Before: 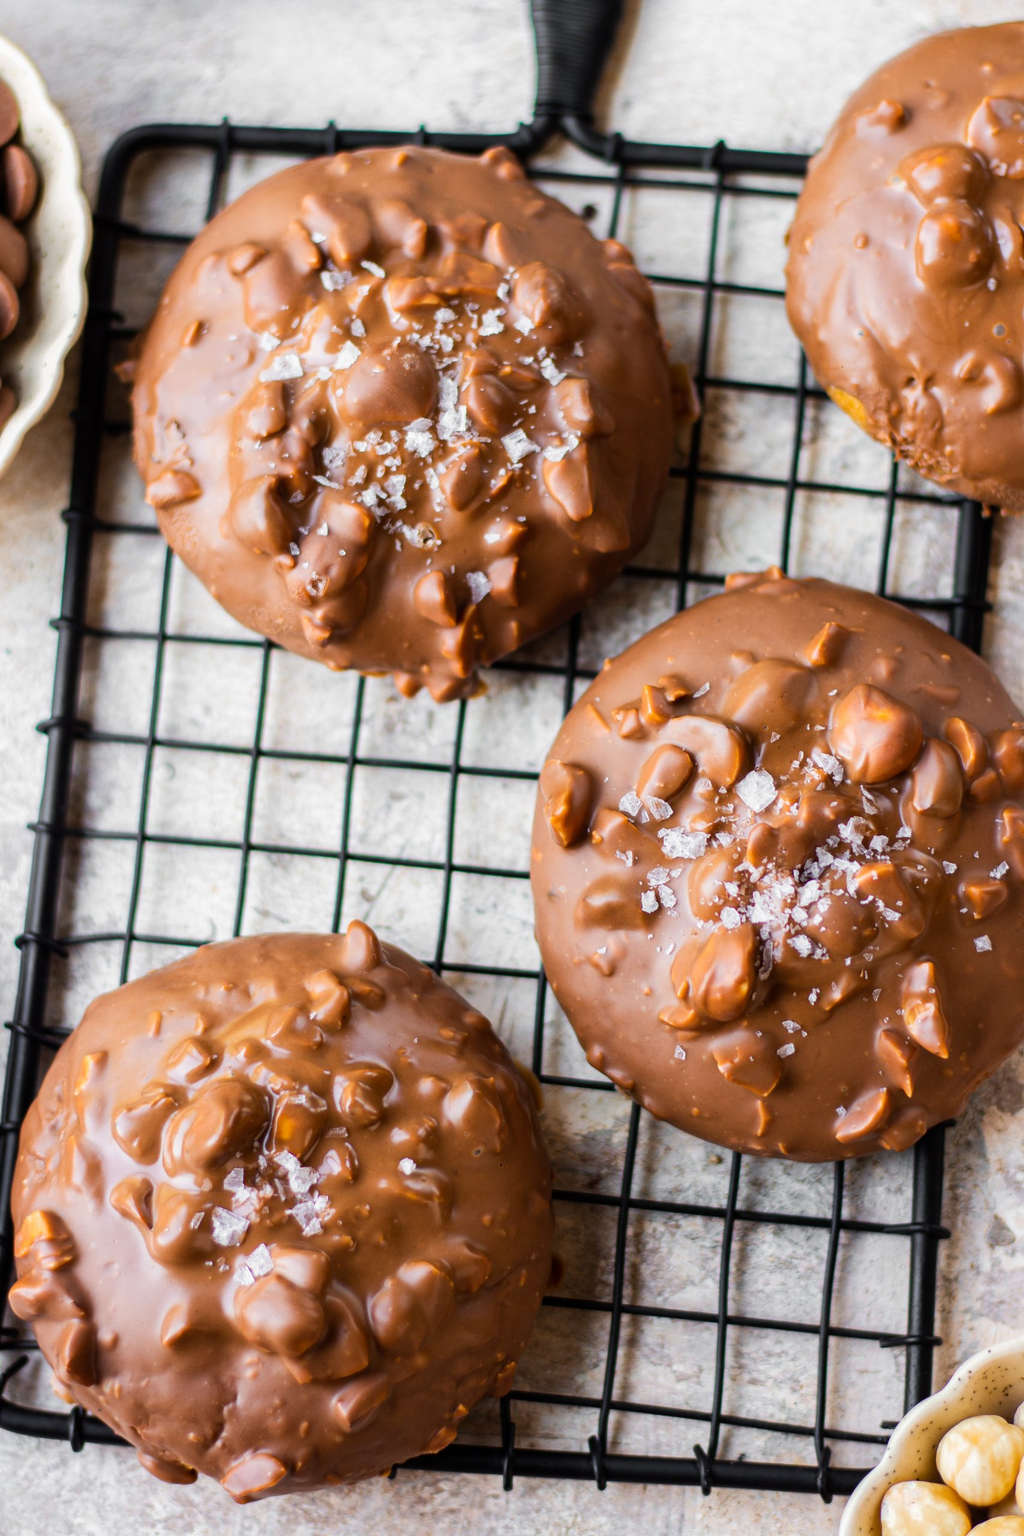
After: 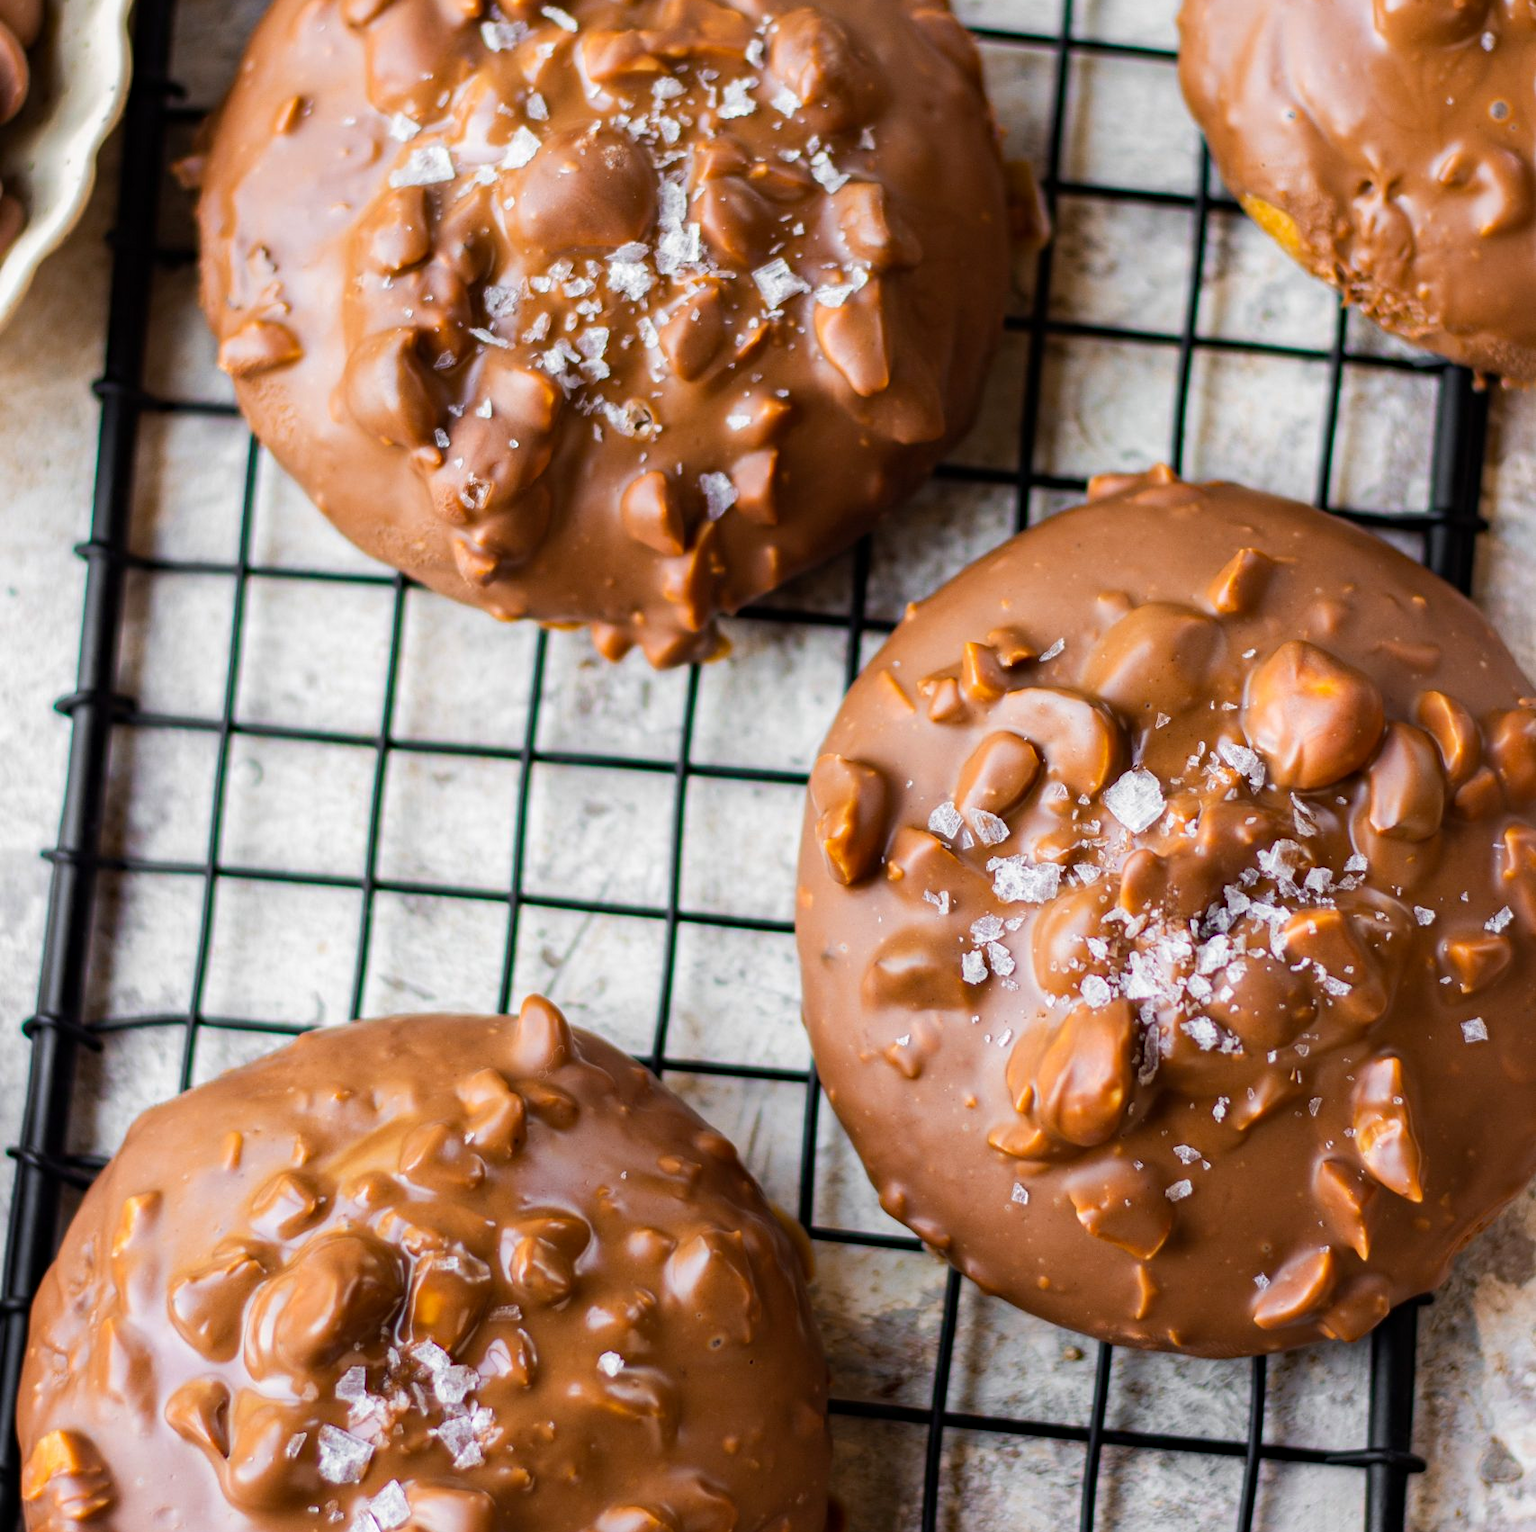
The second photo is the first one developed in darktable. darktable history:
haze removal: compatibility mode true, adaptive false
crop: top 16.727%, bottom 16.727%
